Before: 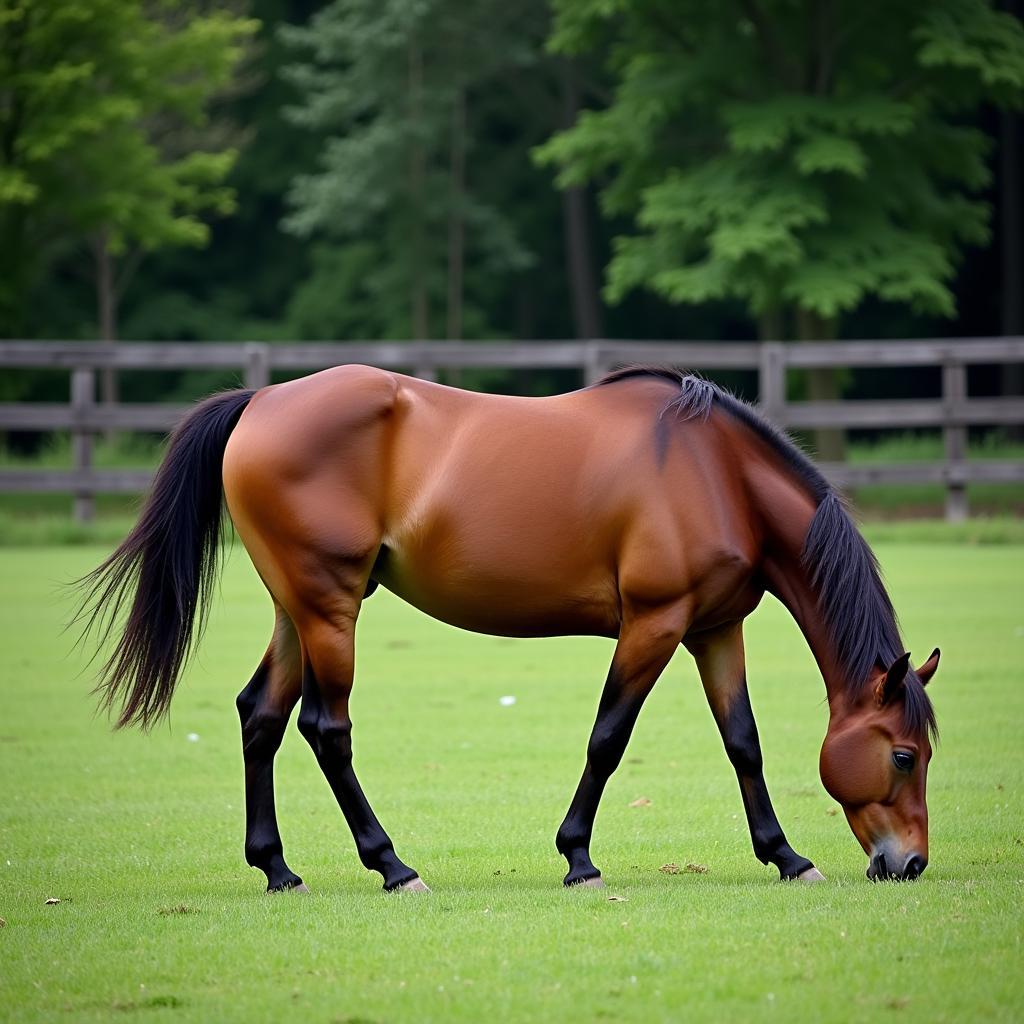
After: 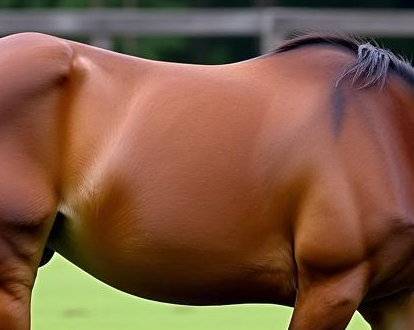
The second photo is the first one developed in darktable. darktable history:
crop: left 31.724%, top 32.457%, right 27.786%, bottom 35.306%
